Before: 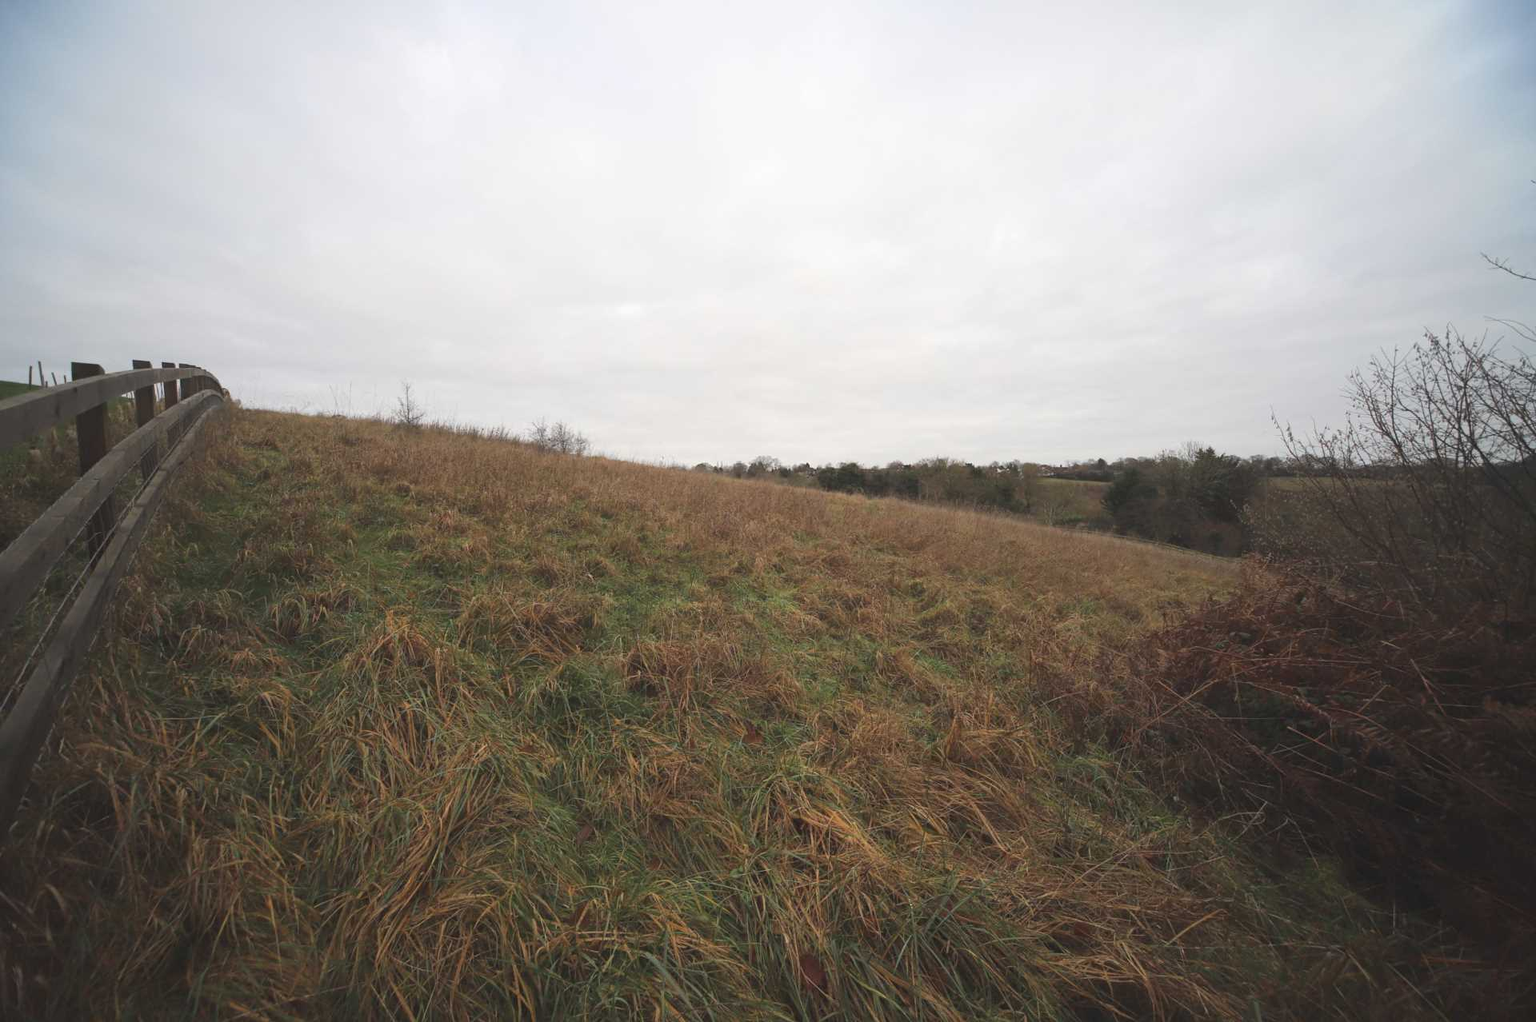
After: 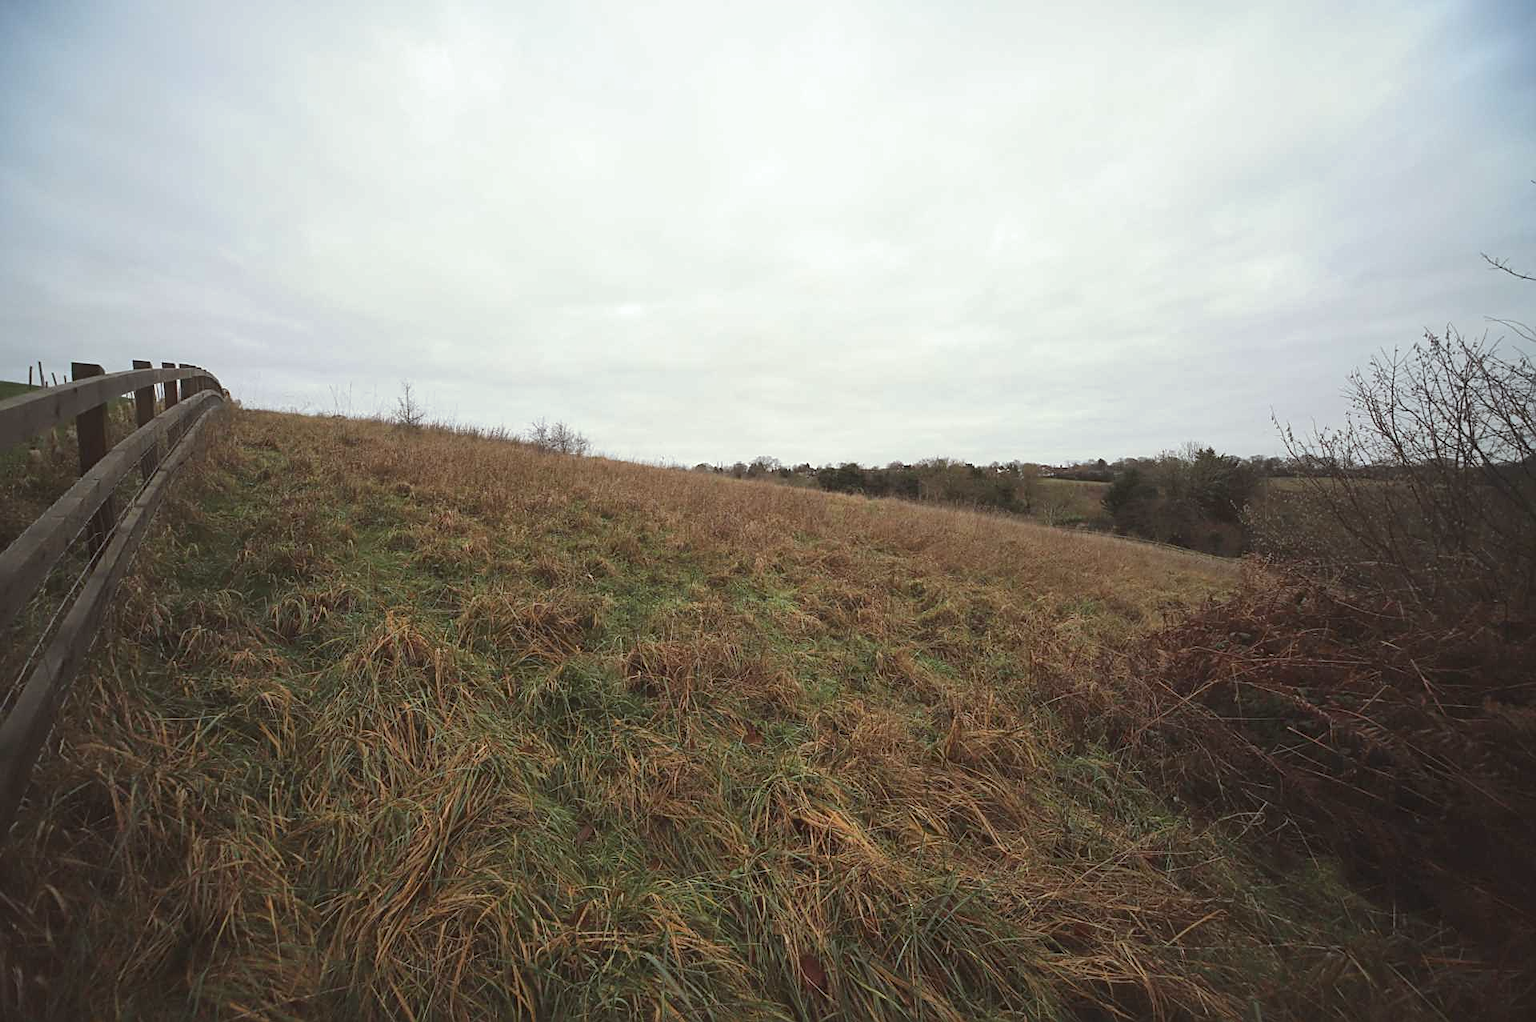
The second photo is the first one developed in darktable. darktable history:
color correction: highlights a* -2.73, highlights b* -2.09, shadows a* 2.41, shadows b* 2.73
local contrast: mode bilateral grid, contrast 20, coarseness 50, detail 120%, midtone range 0.2
sharpen: on, module defaults
split-toning: shadows › saturation 0.61, highlights › saturation 0.58, balance -28.74, compress 87.36%
